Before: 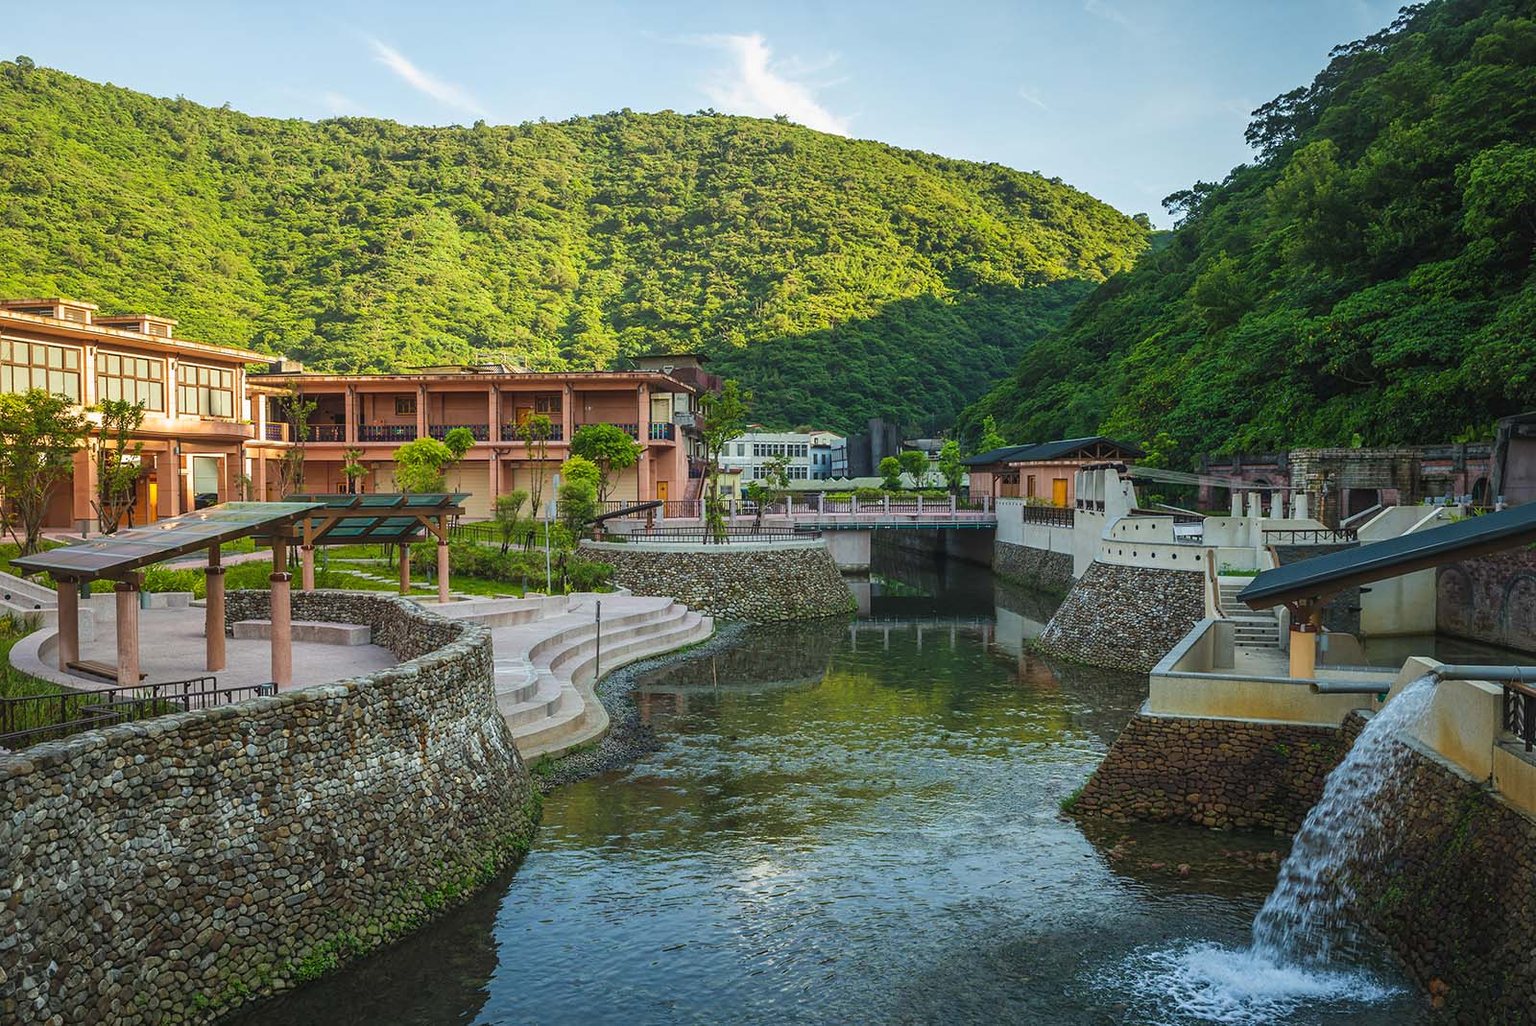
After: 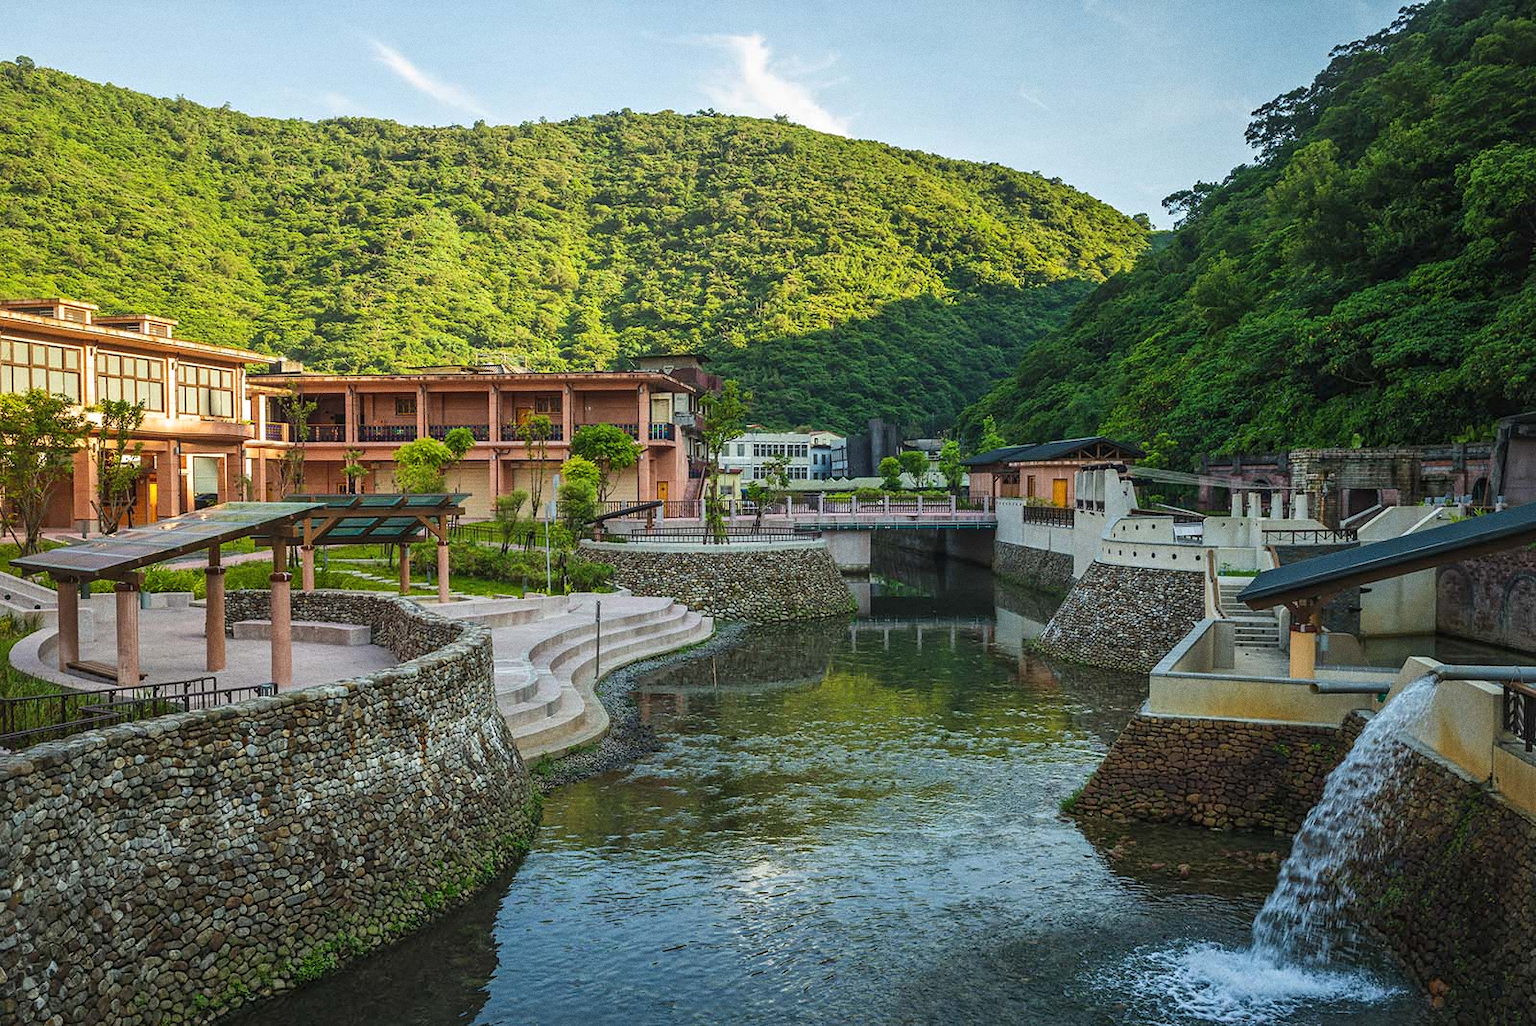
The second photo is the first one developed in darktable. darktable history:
local contrast: mode bilateral grid, contrast 28, coarseness 16, detail 115%, midtone range 0.2
grain: coarseness 0.09 ISO
